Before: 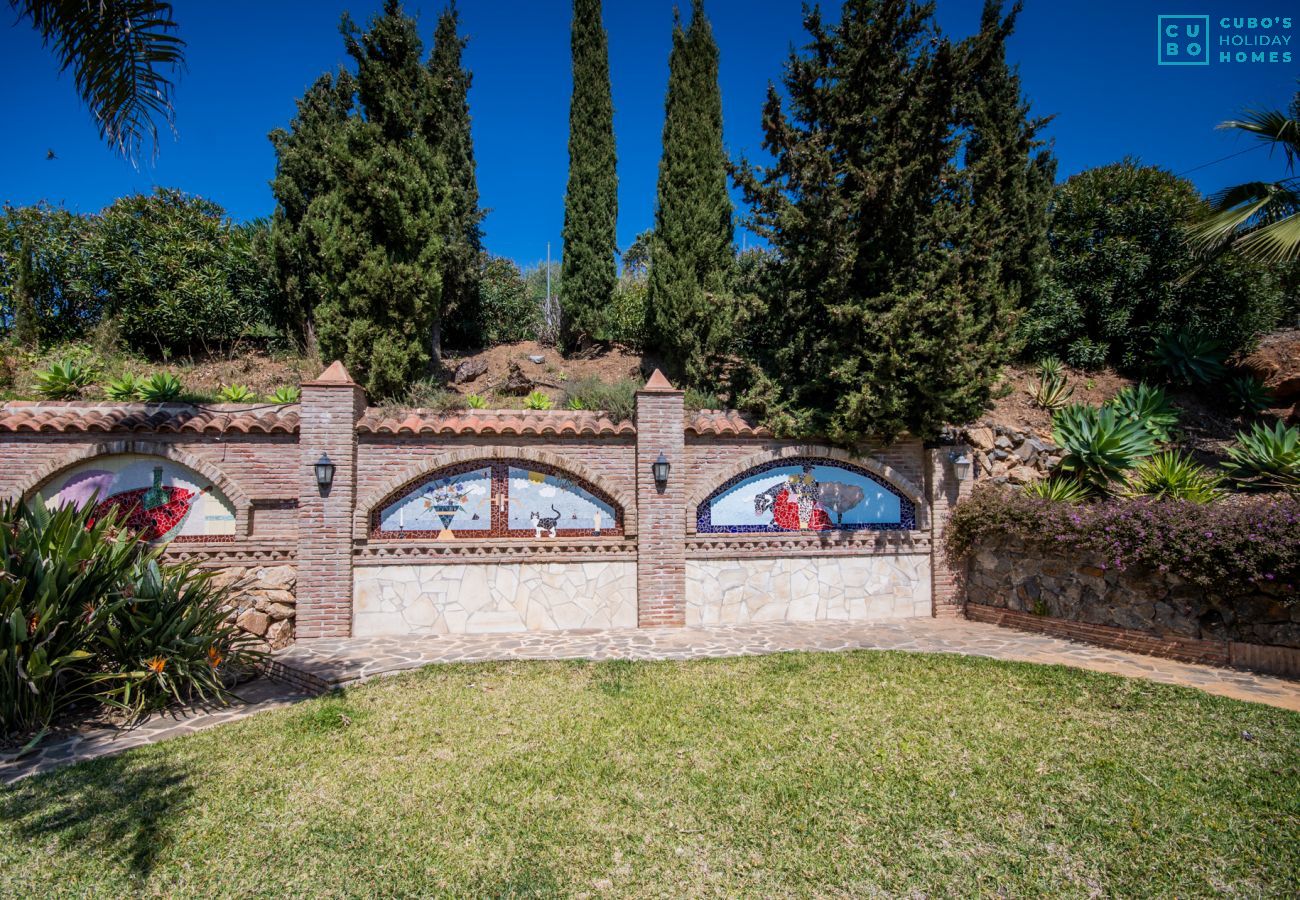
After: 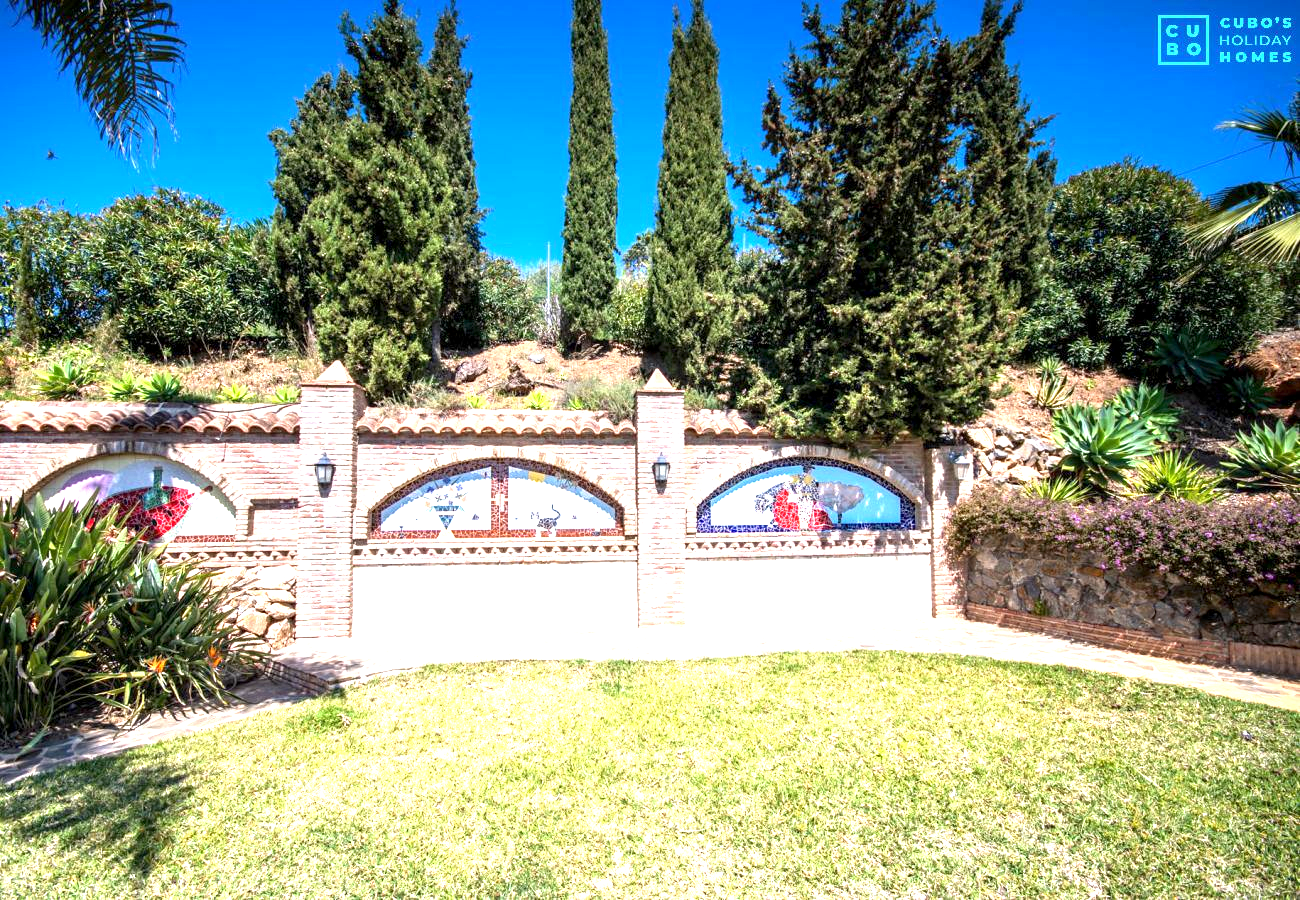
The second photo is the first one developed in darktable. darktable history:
exposure: black level correction 0.001, exposure 1.715 EV, compensate highlight preservation false
